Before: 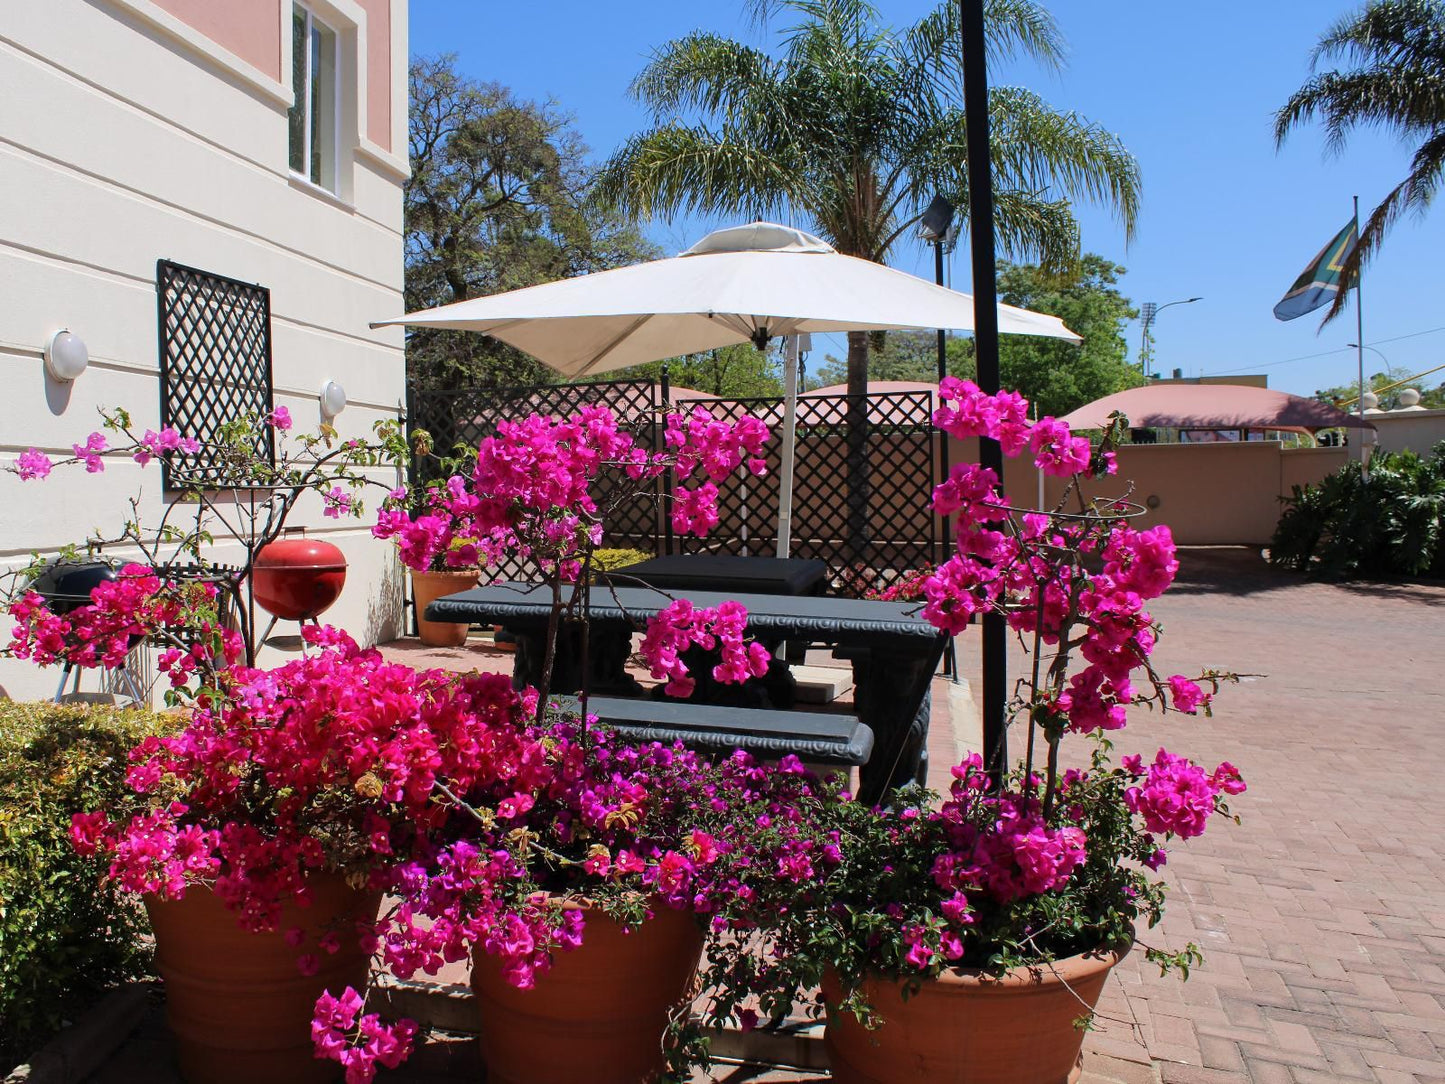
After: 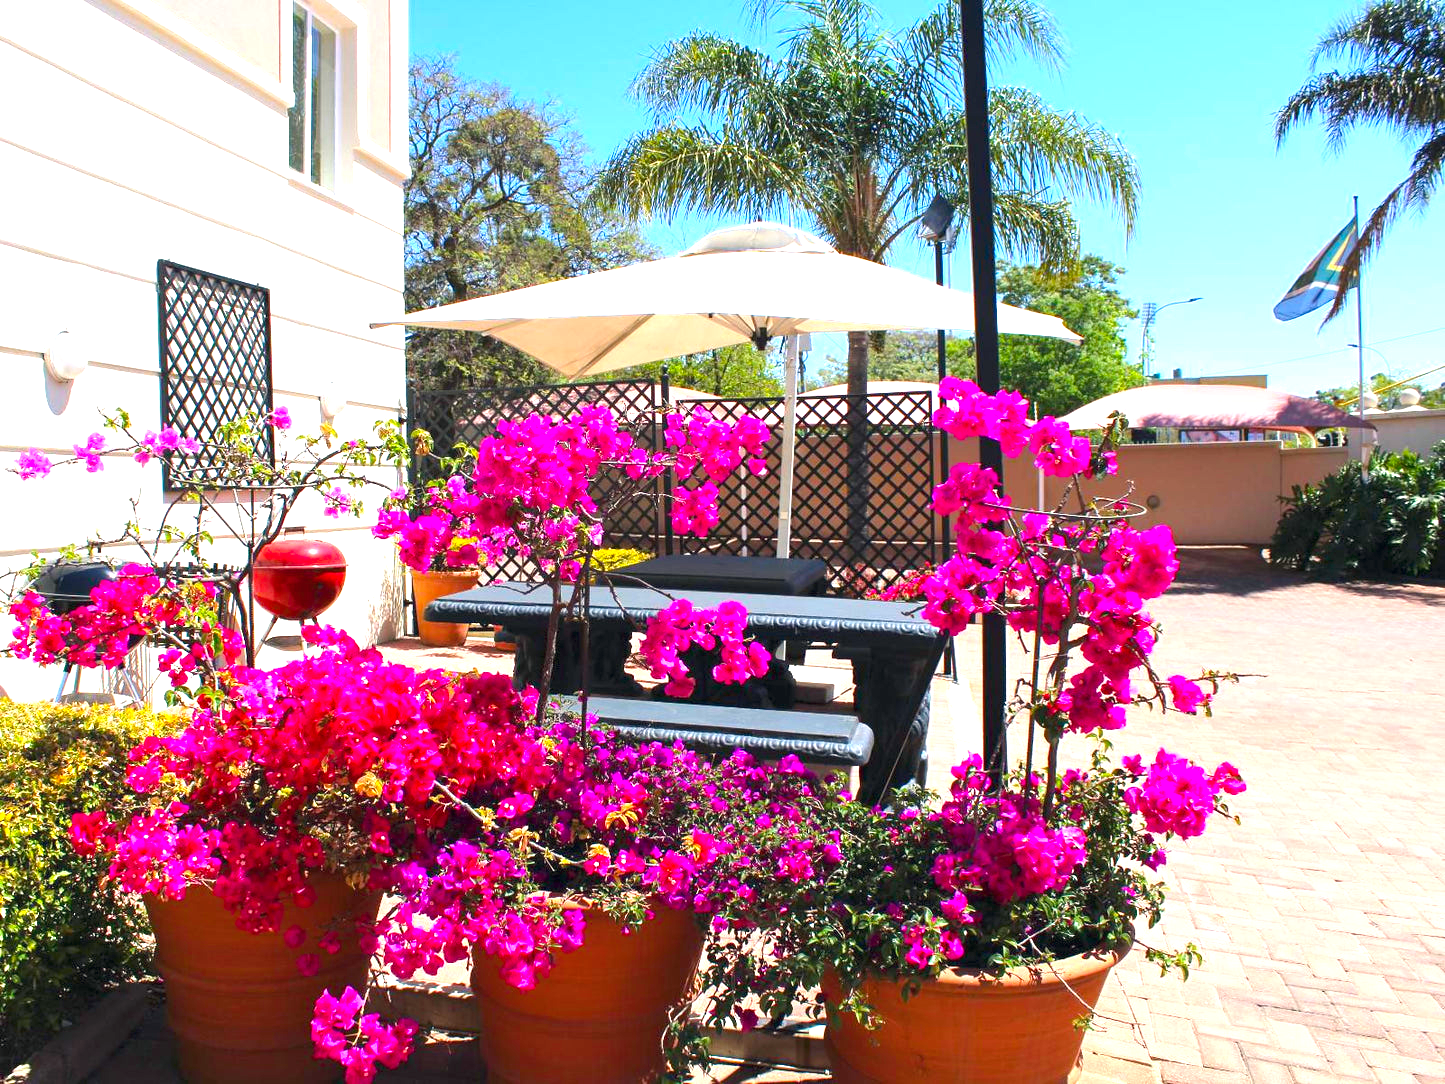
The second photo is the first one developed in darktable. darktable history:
color correction: highlights a* 0.33, highlights b* 2.65, shadows a* -1.29, shadows b* -4.11
exposure: black level correction 0, exposure 1.199 EV, compensate highlight preservation false
color balance rgb: perceptual saturation grading › global saturation 29.743%, perceptual brilliance grading › global brilliance 11.672%, contrast -9.399%
